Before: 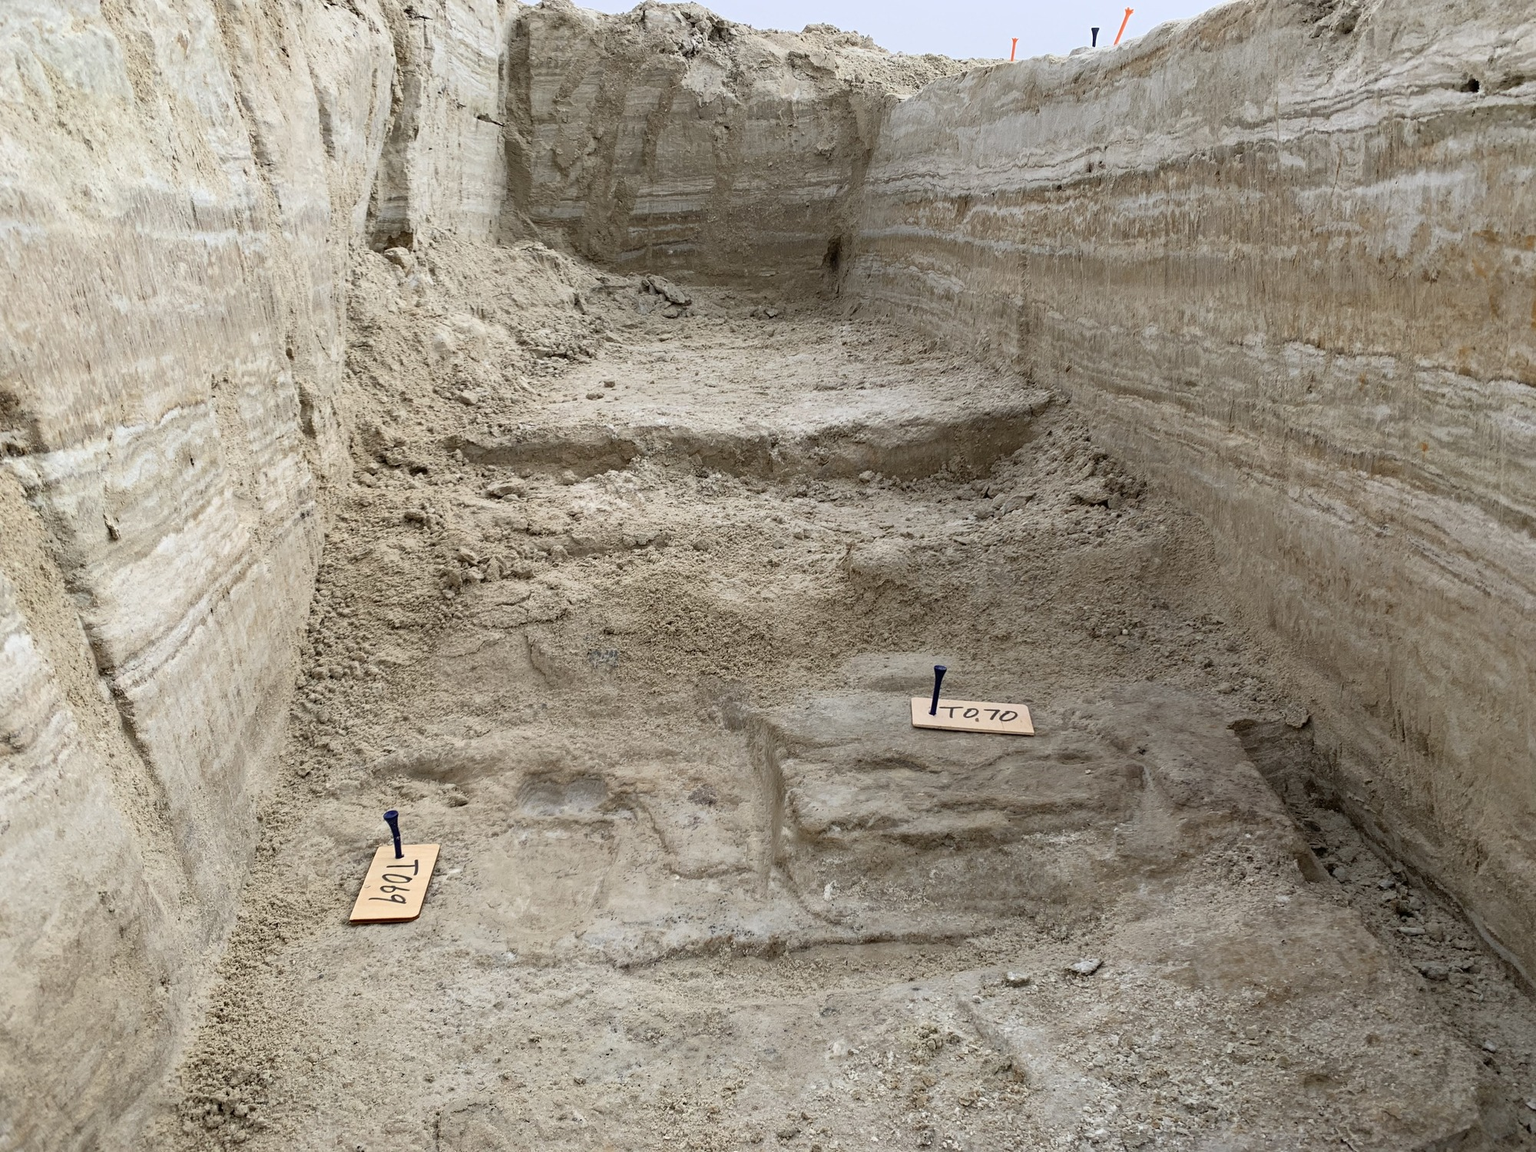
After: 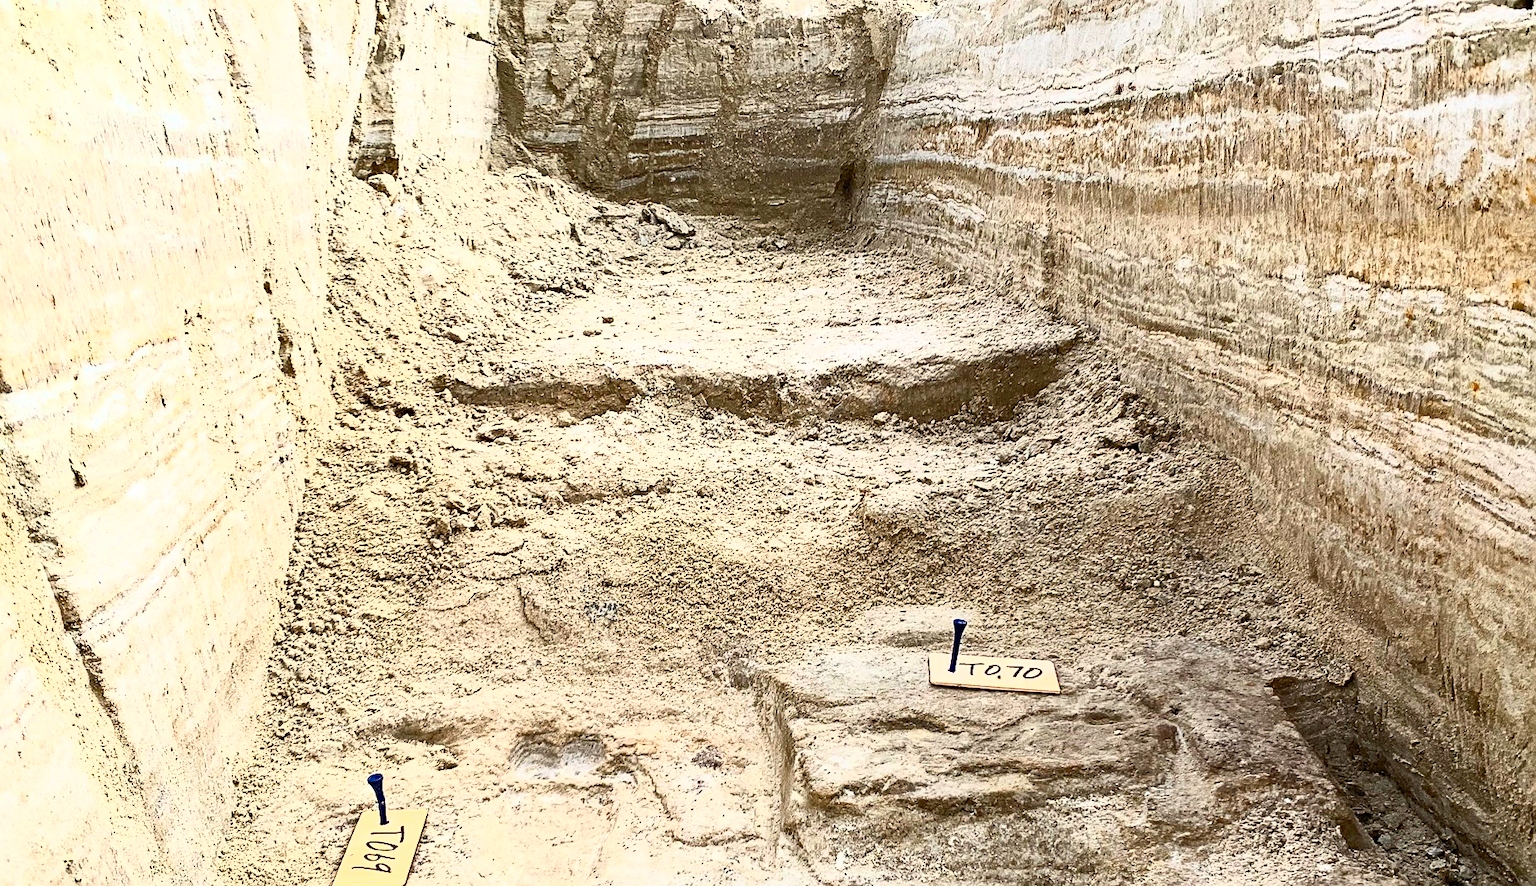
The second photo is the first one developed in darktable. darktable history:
haze removal: compatibility mode true, adaptive false
contrast brightness saturation: contrast 0.84, brightness 0.586, saturation 0.604
sharpen: on, module defaults
crop: left 2.537%, top 7.321%, right 3.472%, bottom 20.364%
